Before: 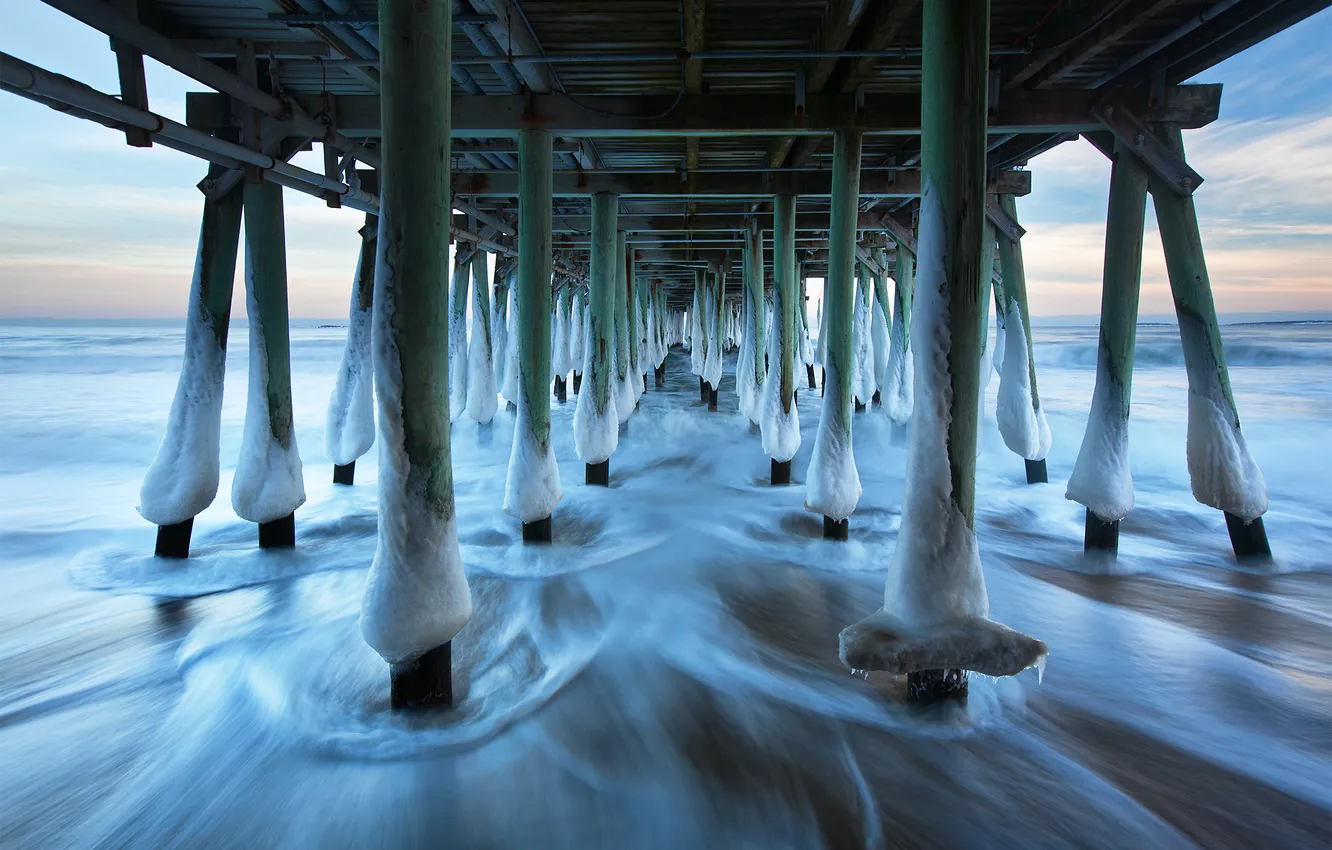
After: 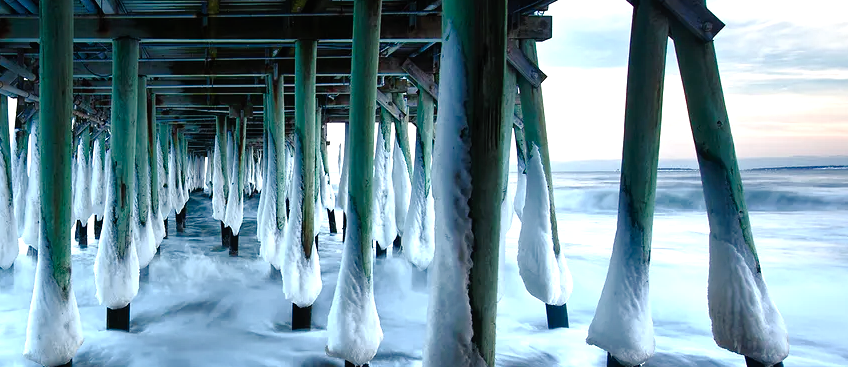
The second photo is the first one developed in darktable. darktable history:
exposure: black level correction 0, exposure 0.7 EV, compensate exposure bias true, compensate highlight preservation false
rgb curve: curves: ch0 [(0, 0) (0.415, 0.237) (1, 1)]
crop: left 36.005%, top 18.293%, right 0.31%, bottom 38.444%
tone curve: curves: ch0 [(0, 0) (0.003, 0.009) (0.011, 0.009) (0.025, 0.01) (0.044, 0.02) (0.069, 0.032) (0.1, 0.048) (0.136, 0.092) (0.177, 0.153) (0.224, 0.217) (0.277, 0.306) (0.335, 0.402) (0.399, 0.488) (0.468, 0.574) (0.543, 0.648) (0.623, 0.716) (0.709, 0.783) (0.801, 0.851) (0.898, 0.92) (1, 1)], preserve colors none
